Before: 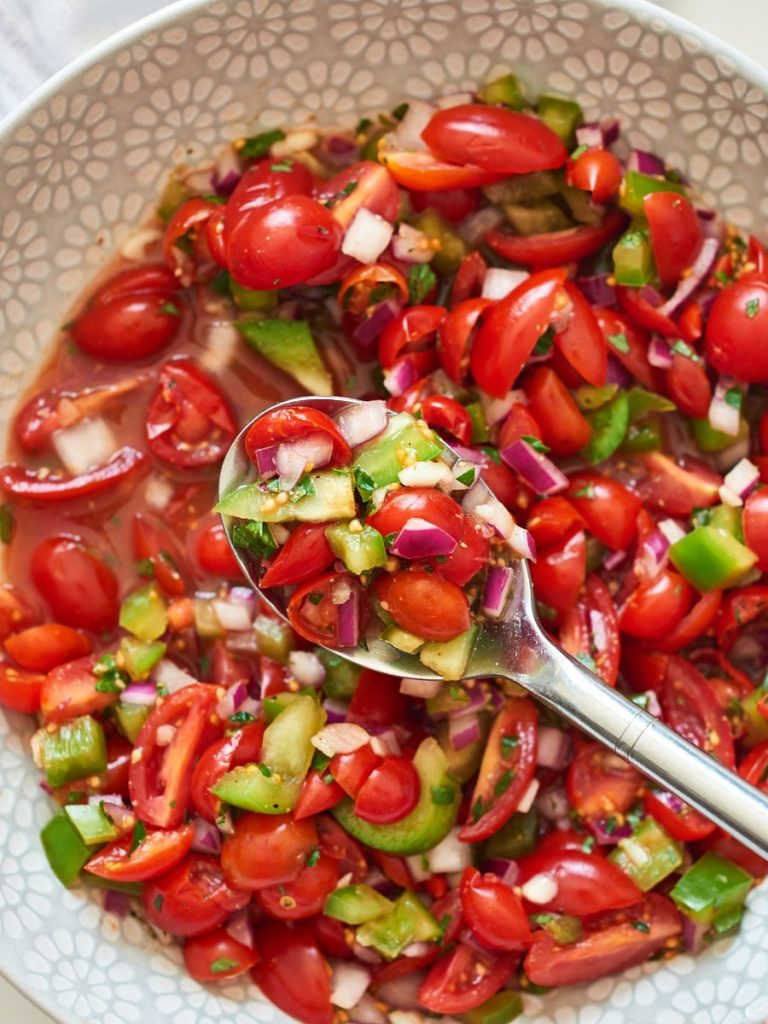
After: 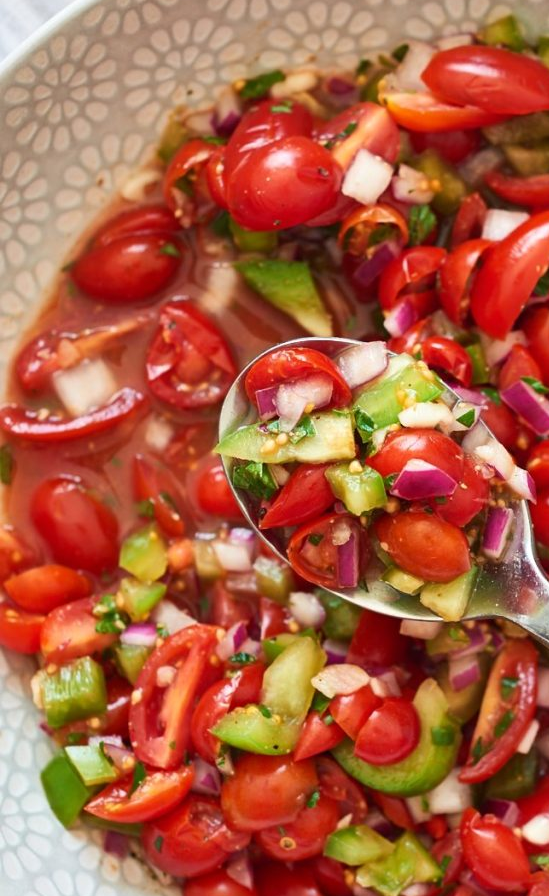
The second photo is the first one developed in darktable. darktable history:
white balance: emerald 1
crop: top 5.803%, right 27.864%, bottom 5.804%
tone equalizer: on, module defaults
